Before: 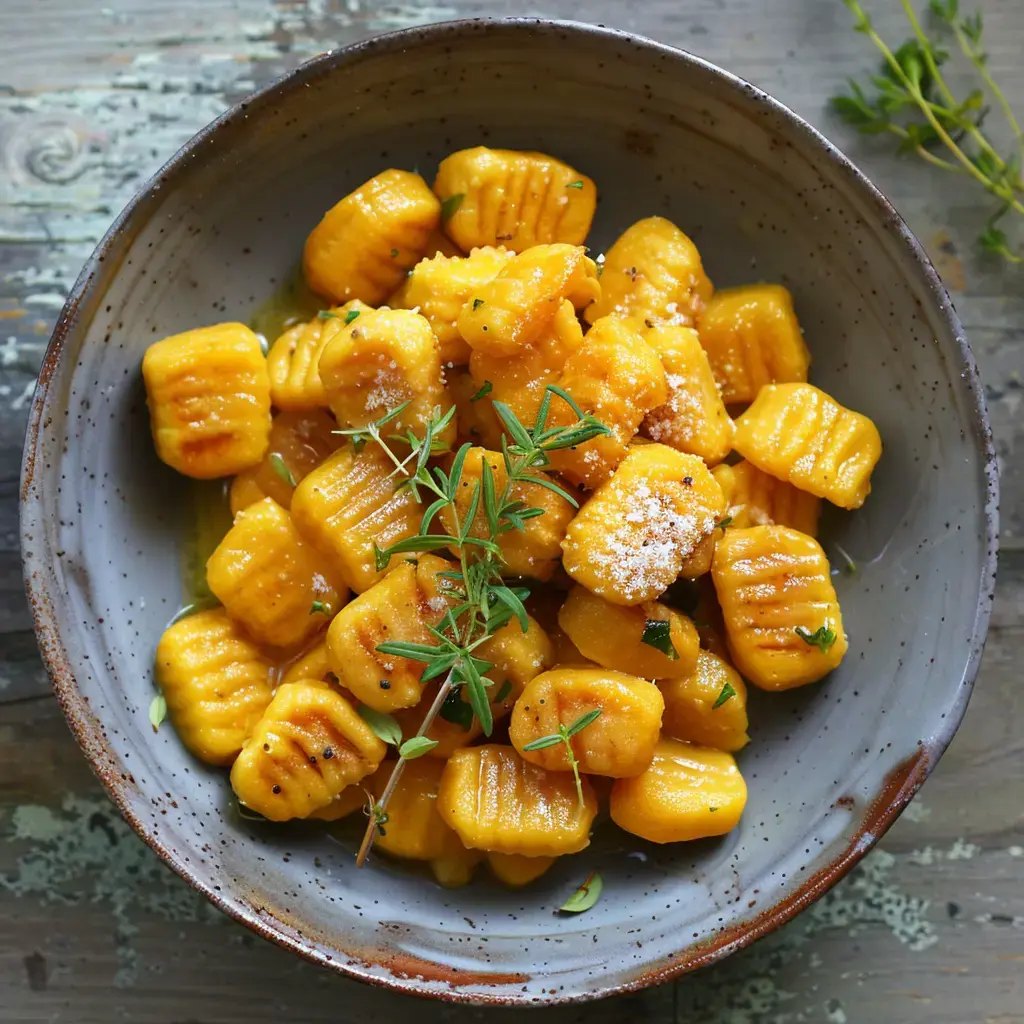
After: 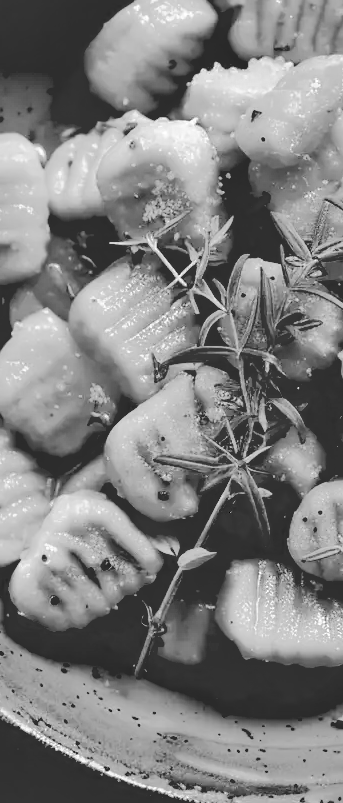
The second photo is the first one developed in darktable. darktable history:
shadows and highlights: white point adjustment 0.1, highlights -70, soften with gaussian
crop and rotate: left 21.77%, top 18.528%, right 44.676%, bottom 2.997%
monochrome: a -6.99, b 35.61, size 1.4
contrast brightness saturation: saturation -0.17
color calibration: illuminant F (fluorescent), F source F9 (Cool White Deluxe 4150 K) – high CRI, x 0.374, y 0.373, temperature 4158.34 K
base curve: curves: ch0 [(0.065, 0.026) (0.236, 0.358) (0.53, 0.546) (0.777, 0.841) (0.924, 0.992)], preserve colors average RGB
